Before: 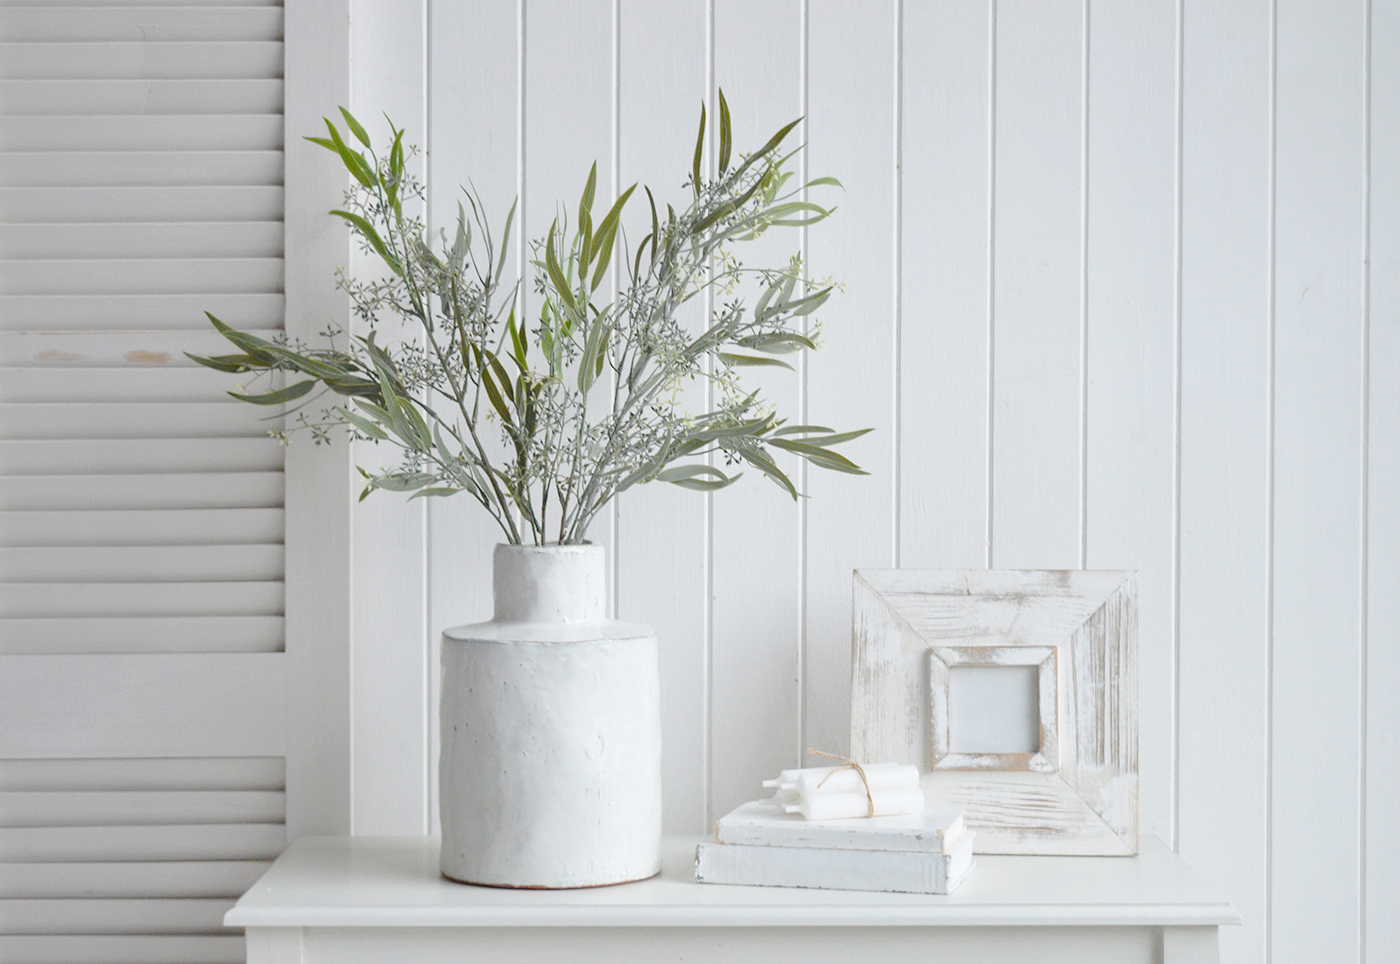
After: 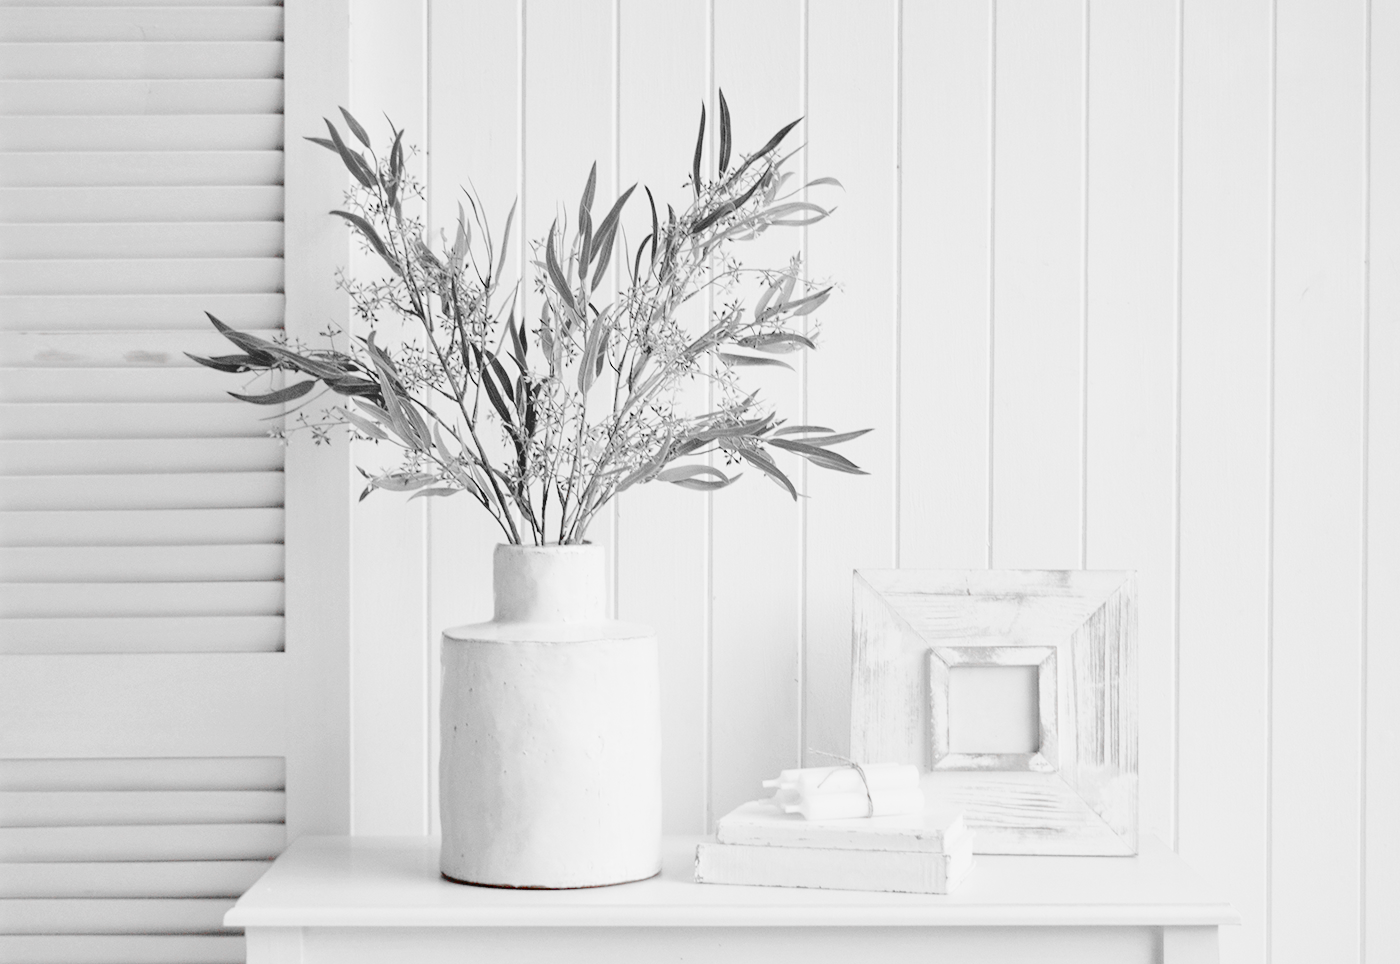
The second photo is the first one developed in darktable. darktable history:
shadows and highlights: soften with gaussian
exposure: black level correction 0, exposure 1.5 EV, compensate exposure bias true, compensate highlight preservation false
color zones: curves: ch0 [(0, 0.352) (0.143, 0.407) (0.286, 0.386) (0.429, 0.431) (0.571, 0.829) (0.714, 0.853) (0.857, 0.833) (1, 0.352)]; ch1 [(0, 0.604) (0.072, 0.726) (0.096, 0.608) (0.205, 0.007) (0.571, -0.006) (0.839, -0.013) (0.857, -0.012) (1, 0.604)]
filmic rgb: black relative exposure -2.85 EV, white relative exposure 4.56 EV, hardness 1.77, contrast 1.25, preserve chrominance no, color science v5 (2021)
